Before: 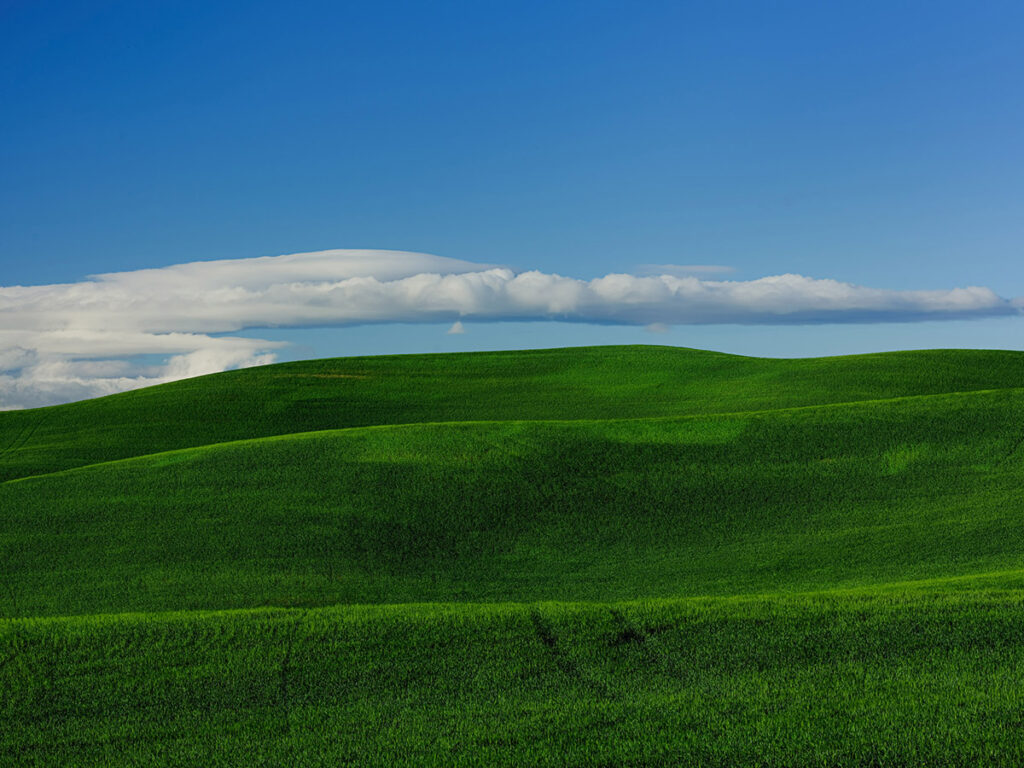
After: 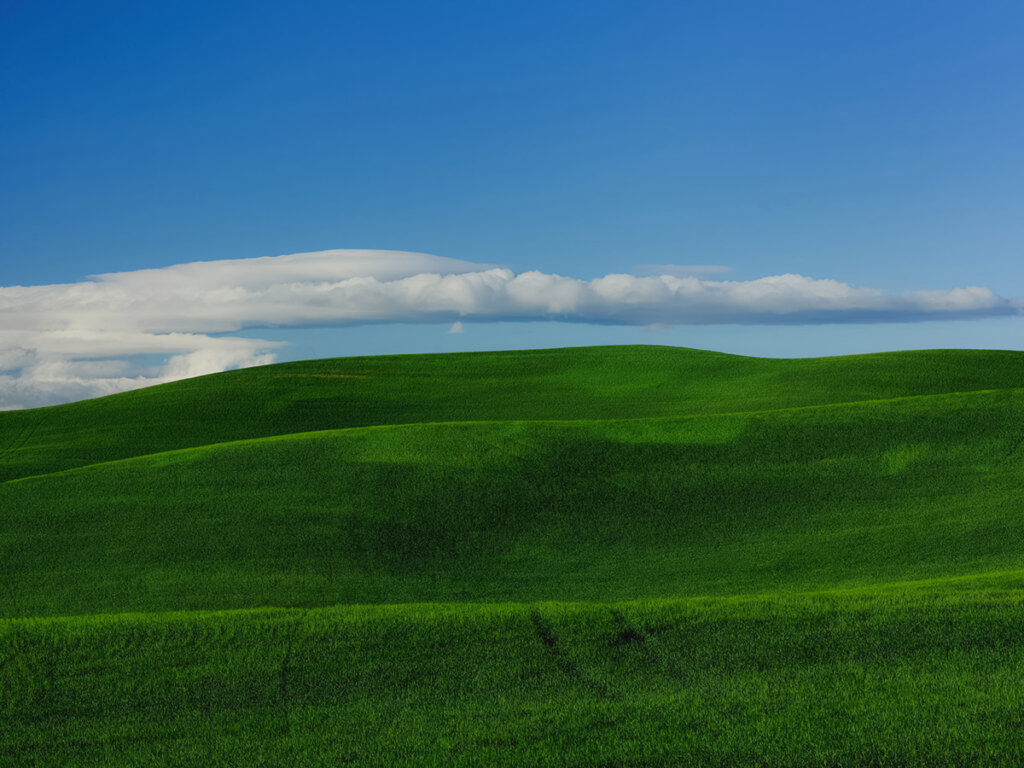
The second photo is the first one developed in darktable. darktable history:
contrast equalizer: octaves 7, y [[0.502, 0.505, 0.512, 0.529, 0.564, 0.588], [0.5 ×6], [0.502, 0.505, 0.512, 0.529, 0.564, 0.588], [0, 0.001, 0.001, 0.004, 0.008, 0.011], [0, 0.001, 0.001, 0.004, 0.008, 0.011]], mix -1
raw chromatic aberrations: on, module defaults
denoise (profiled): strength 1.2, preserve shadows 1.8, a [-1, 0, 0], y [[0.5 ×7] ×4, [0 ×7], [0.5 ×7]], compensate highlight preservation false
